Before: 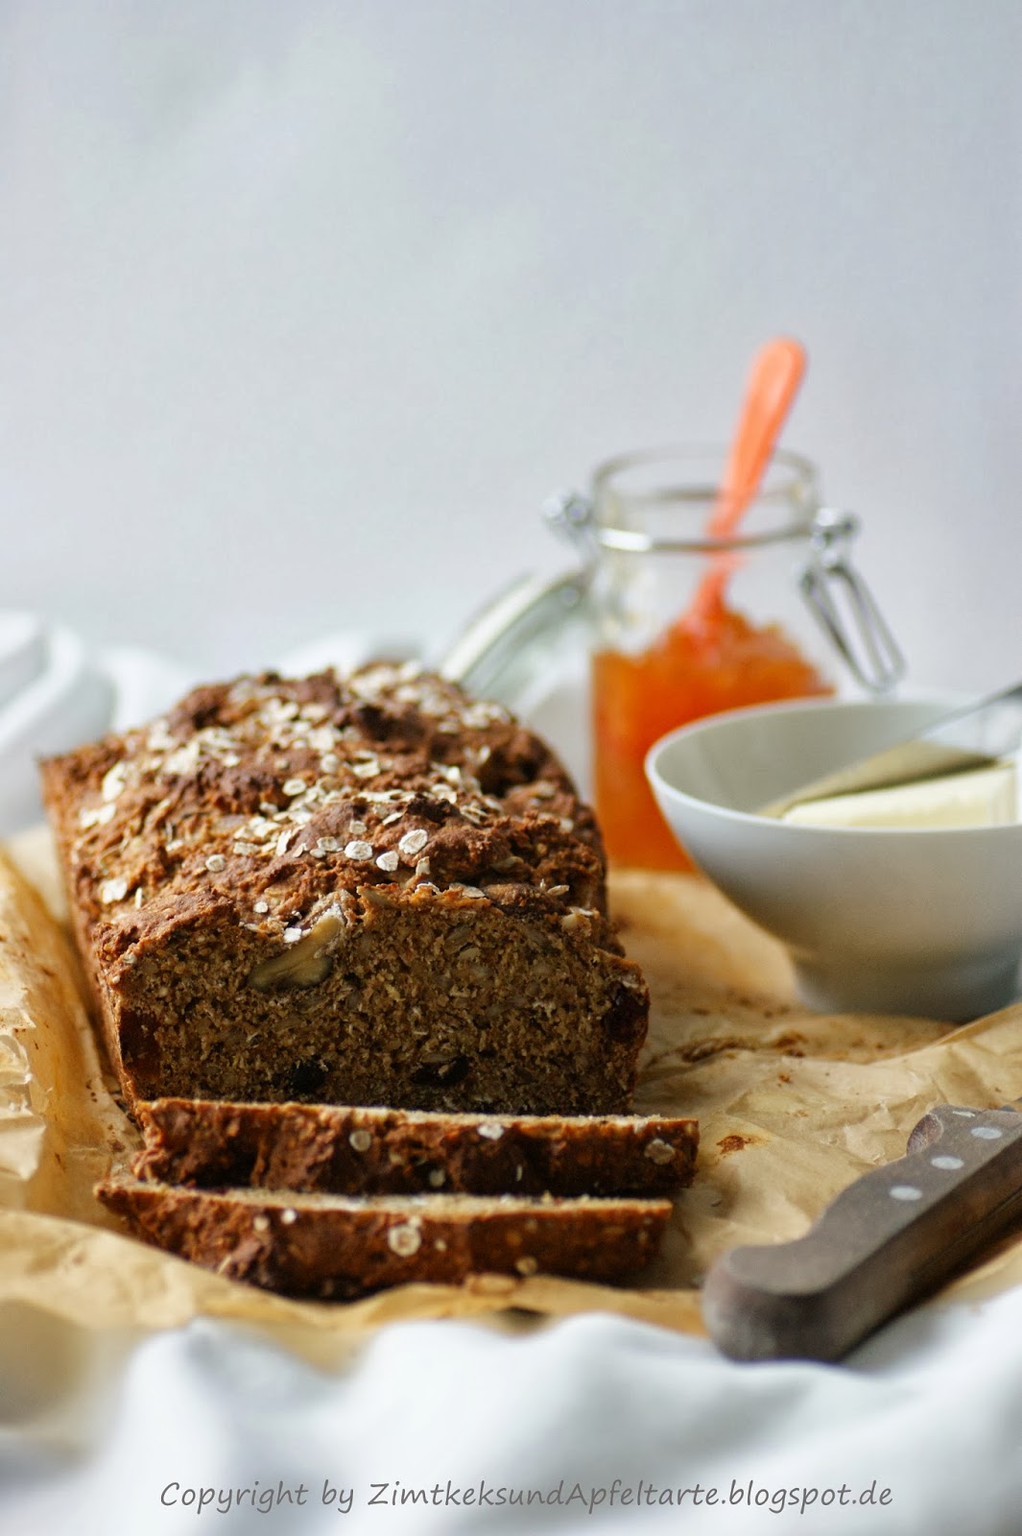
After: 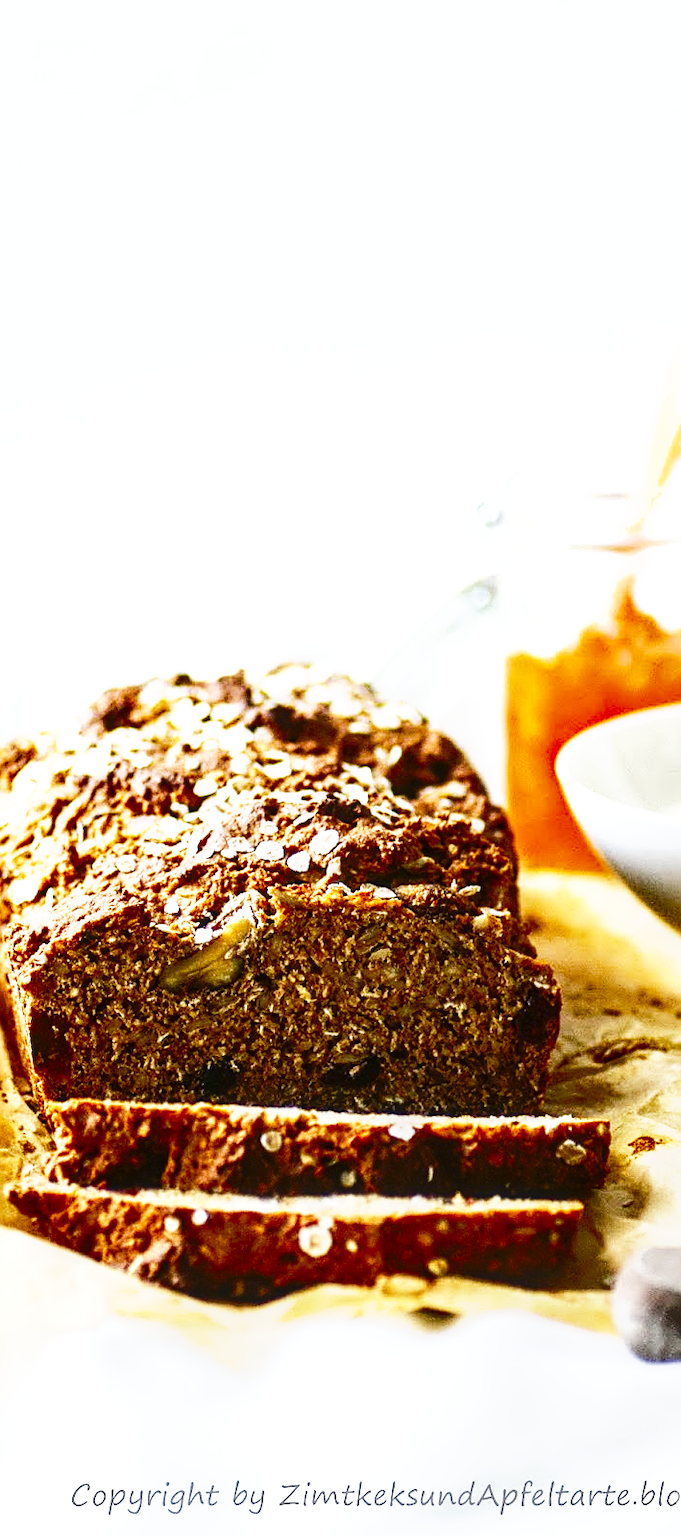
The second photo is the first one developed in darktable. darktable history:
crop and rotate: left 8.786%, right 24.548%
exposure: black level correction 0, exposure 1.388 EV, compensate exposure bias true, compensate highlight preservation false
base curve: curves: ch0 [(0, 0) (0.036, 0.037) (0.121, 0.228) (0.46, 0.76) (0.859, 0.983) (1, 1)], preserve colors none
contrast brightness saturation: contrast 0.07, brightness -0.14, saturation 0.11
white balance: red 0.984, blue 1.059
sharpen: on, module defaults
local contrast: on, module defaults
shadows and highlights: radius 337.17, shadows 29.01, soften with gaussian
